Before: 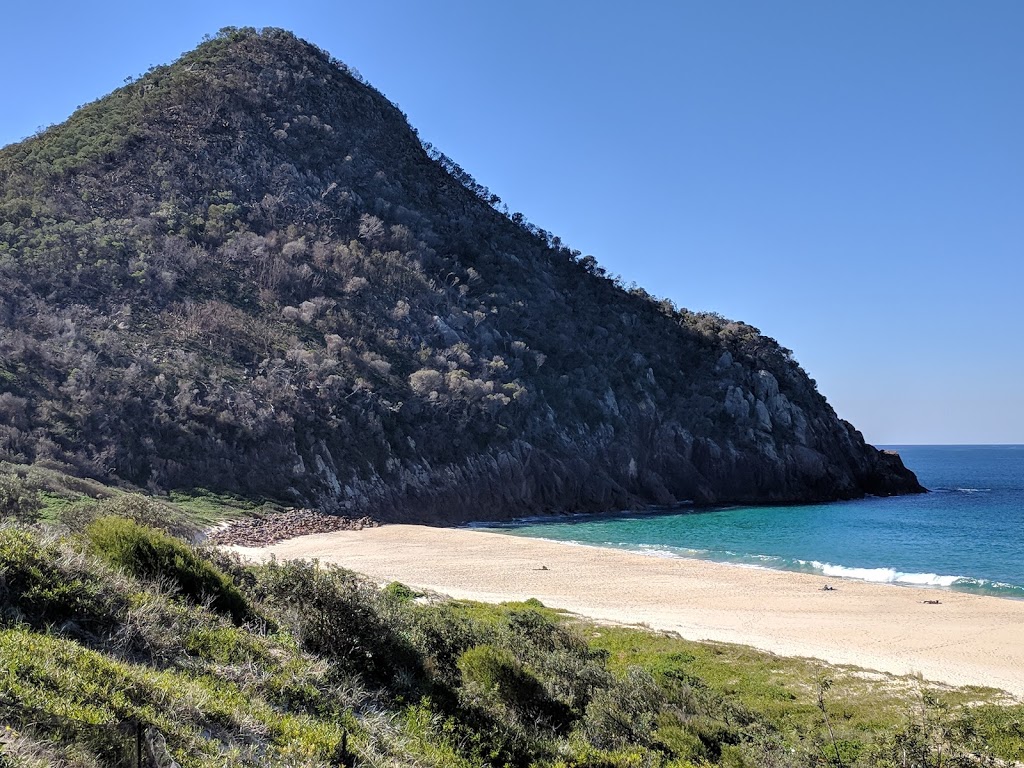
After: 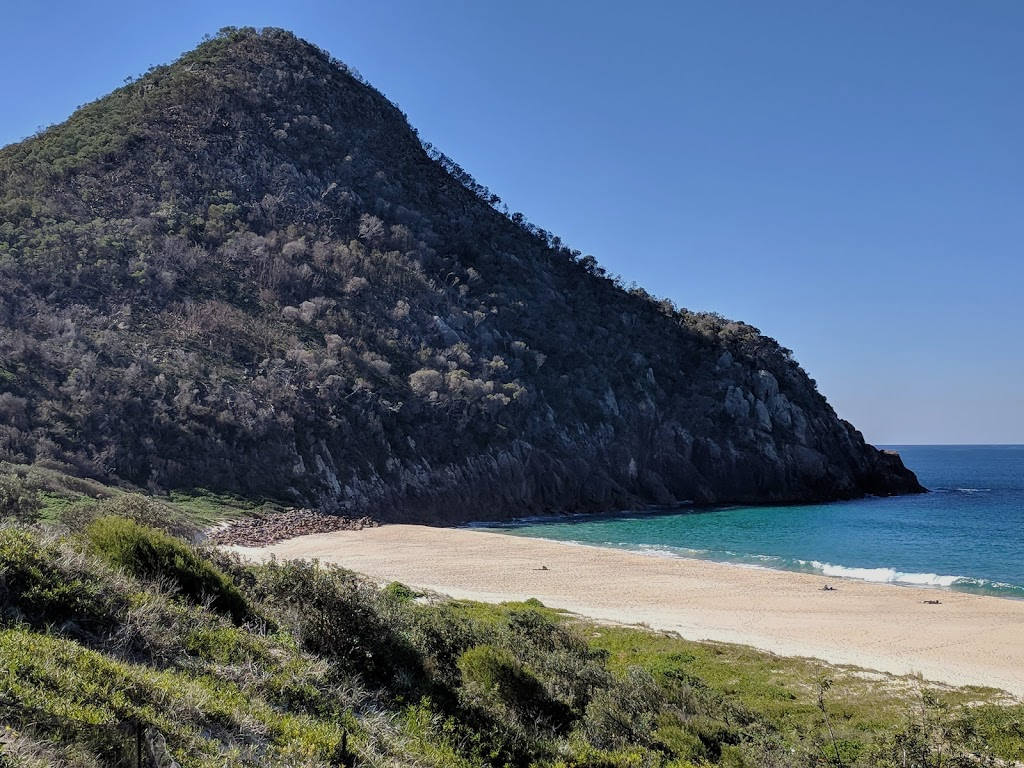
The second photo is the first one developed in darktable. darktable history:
exposure: exposure -0.407 EV, compensate highlight preservation false
